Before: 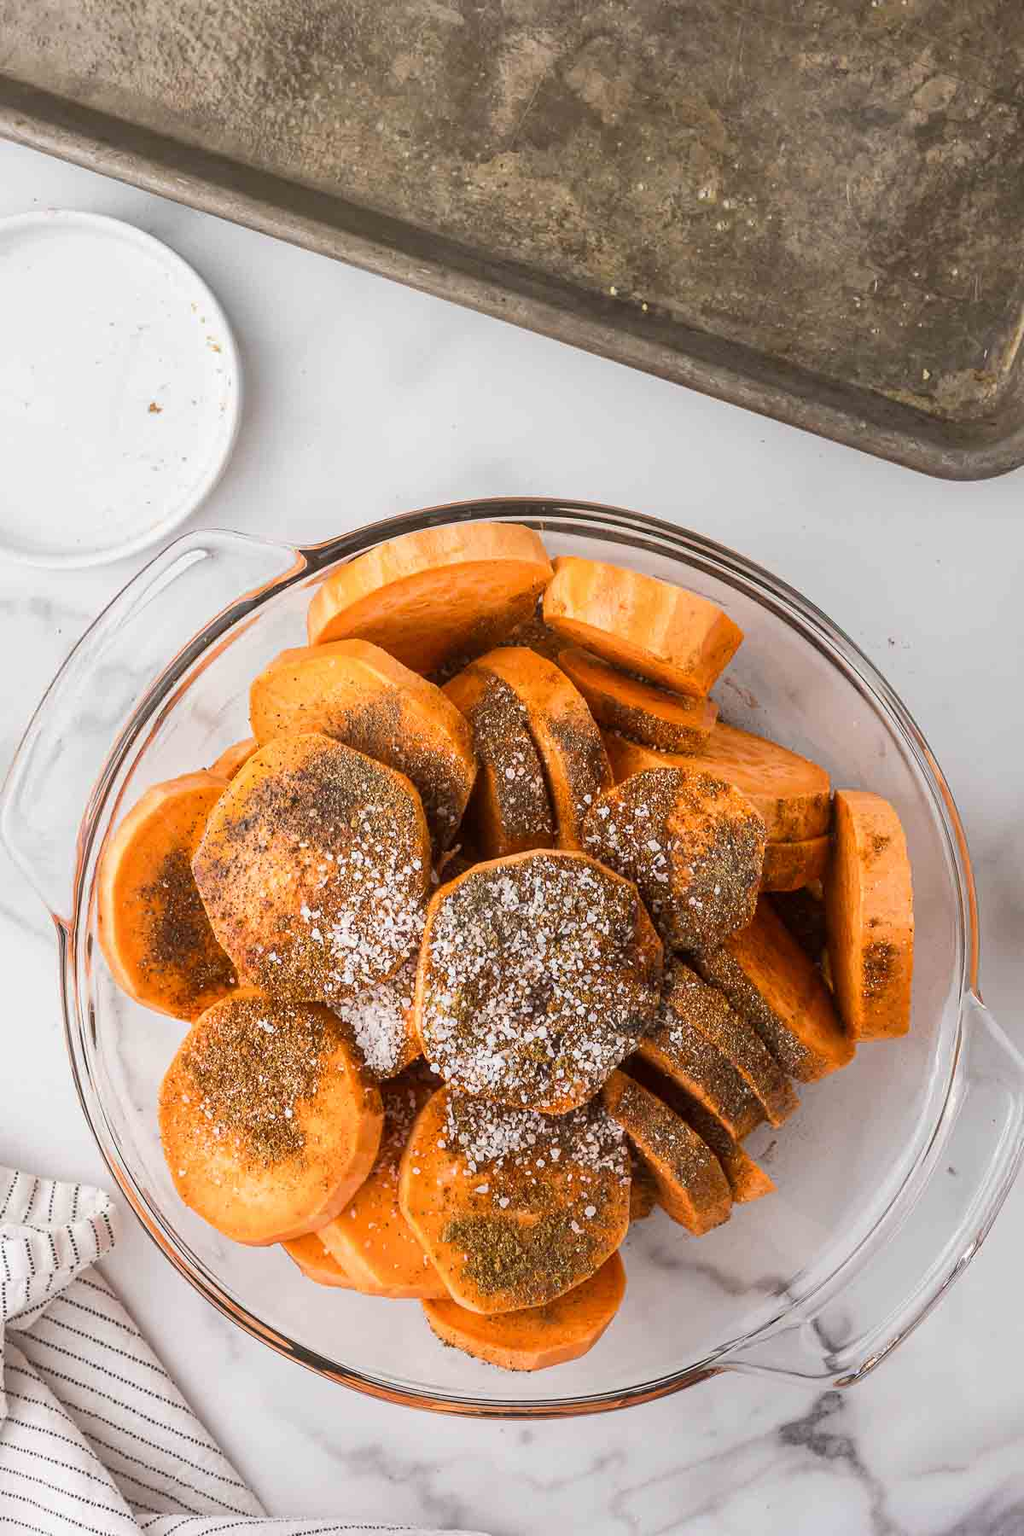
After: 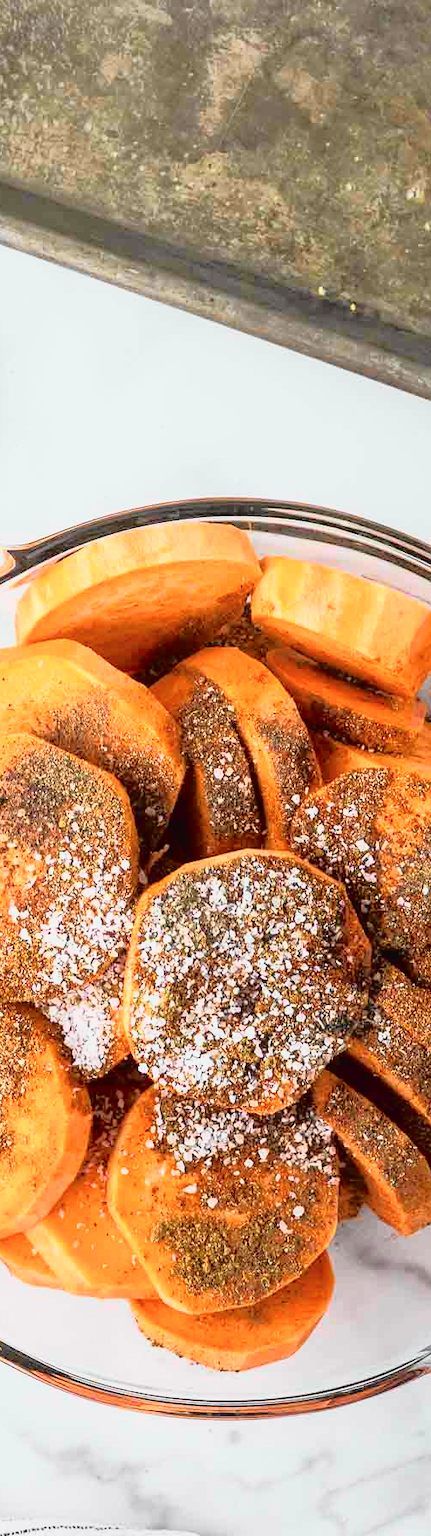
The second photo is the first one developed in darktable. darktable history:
crop: left 28.583%, right 29.231%
tone curve: curves: ch0 [(0, 0.015) (0.091, 0.055) (0.184, 0.159) (0.304, 0.382) (0.492, 0.579) (0.628, 0.755) (0.832, 0.932) (0.984, 0.963)]; ch1 [(0, 0) (0.34, 0.235) (0.46, 0.46) (0.515, 0.502) (0.553, 0.567) (0.764, 0.815) (1, 1)]; ch2 [(0, 0) (0.44, 0.458) (0.479, 0.492) (0.524, 0.507) (0.557, 0.567) (0.673, 0.699) (1, 1)], color space Lab, independent channels, preserve colors none
